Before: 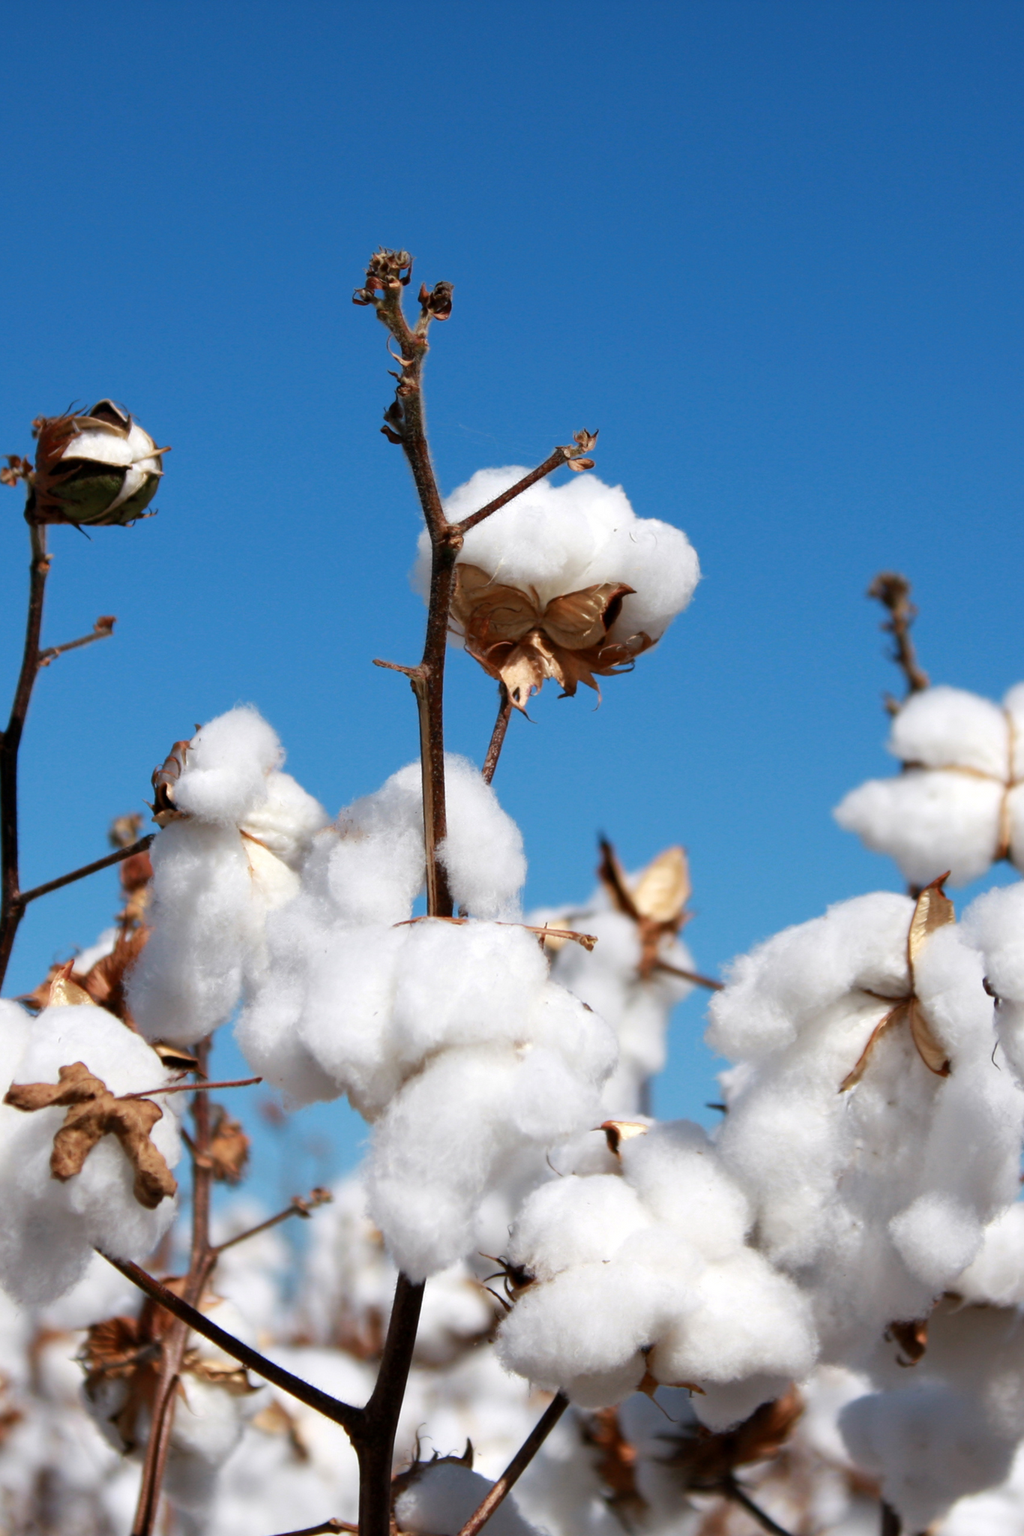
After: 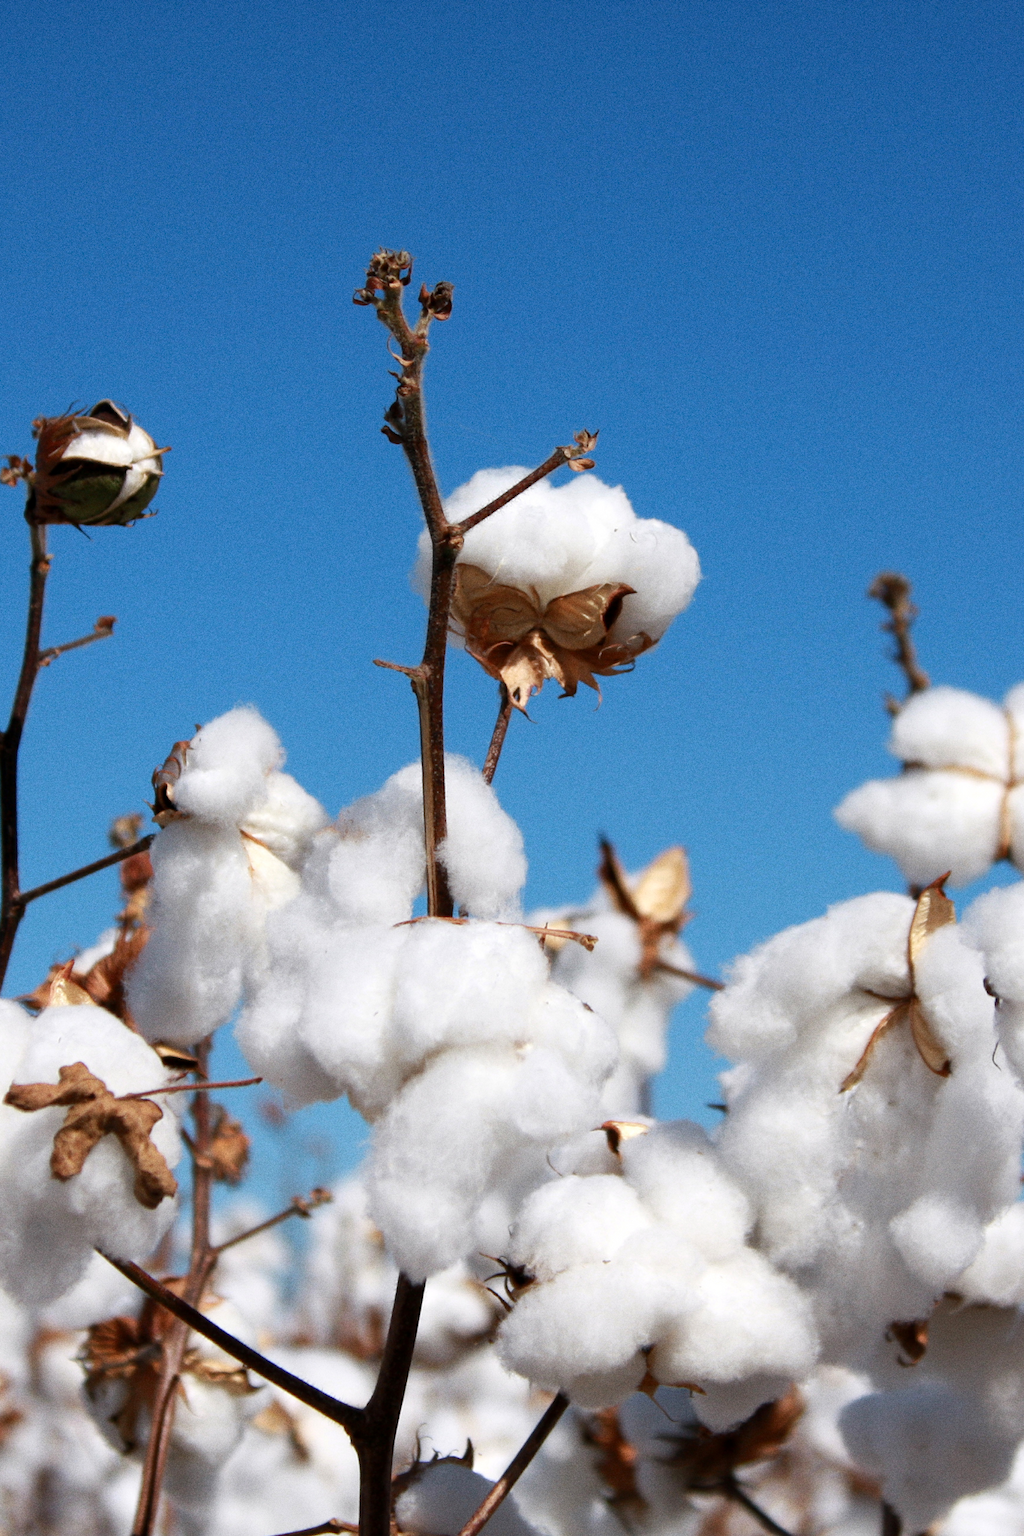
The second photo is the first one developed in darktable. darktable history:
tone equalizer: on, module defaults
grain: strength 26%
